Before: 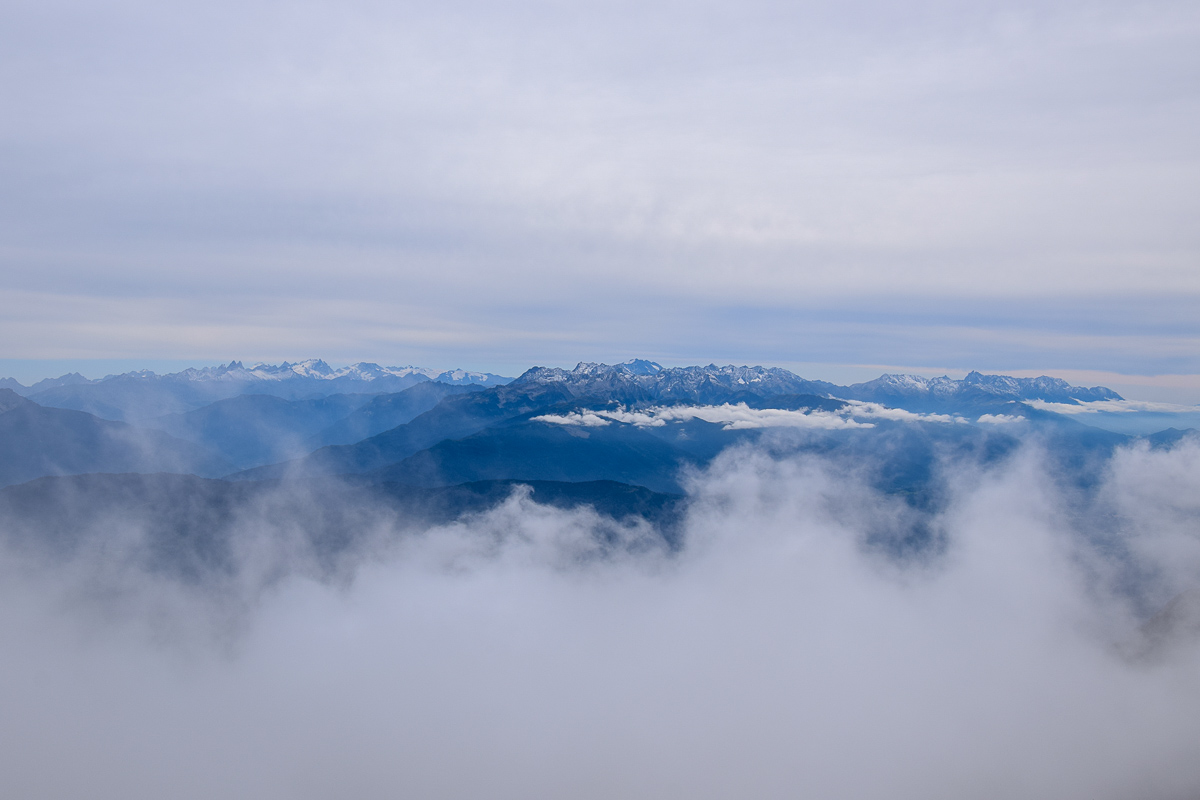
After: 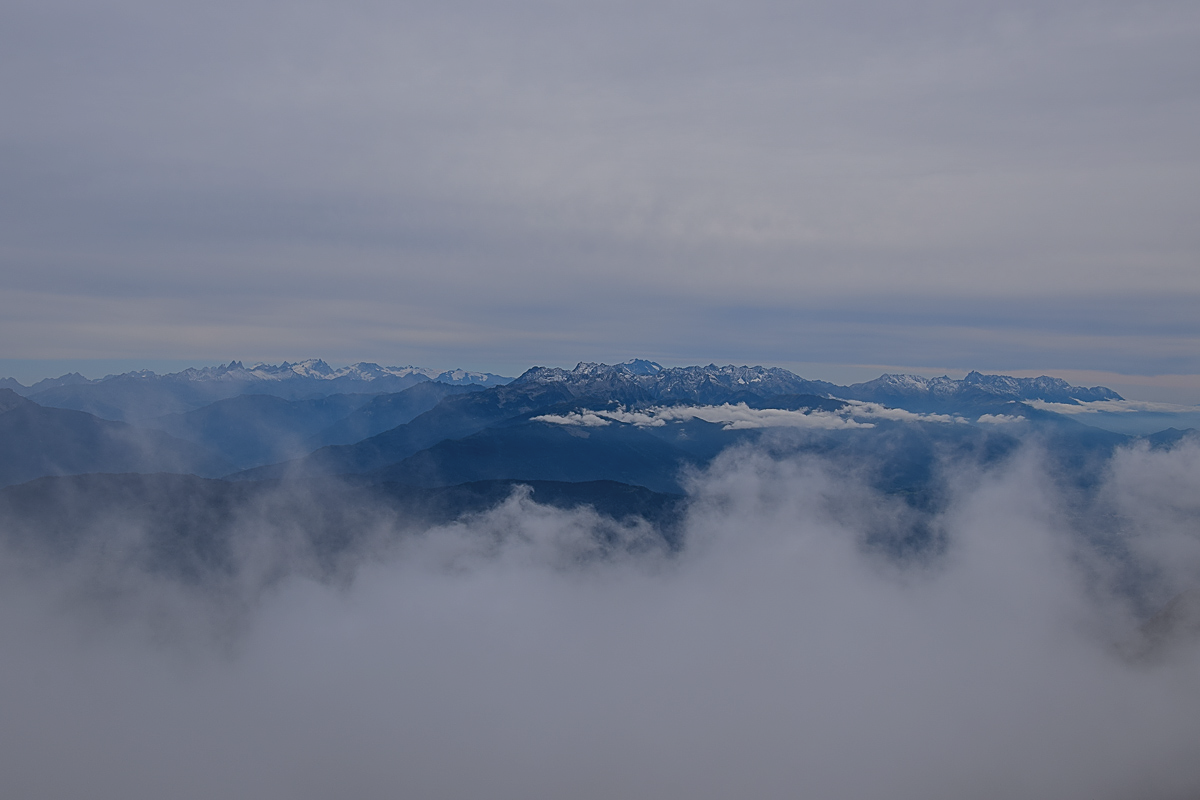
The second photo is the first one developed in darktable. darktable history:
sharpen: on, module defaults
exposure: black level correction -0.016, exposure -1.018 EV, compensate highlight preservation false
